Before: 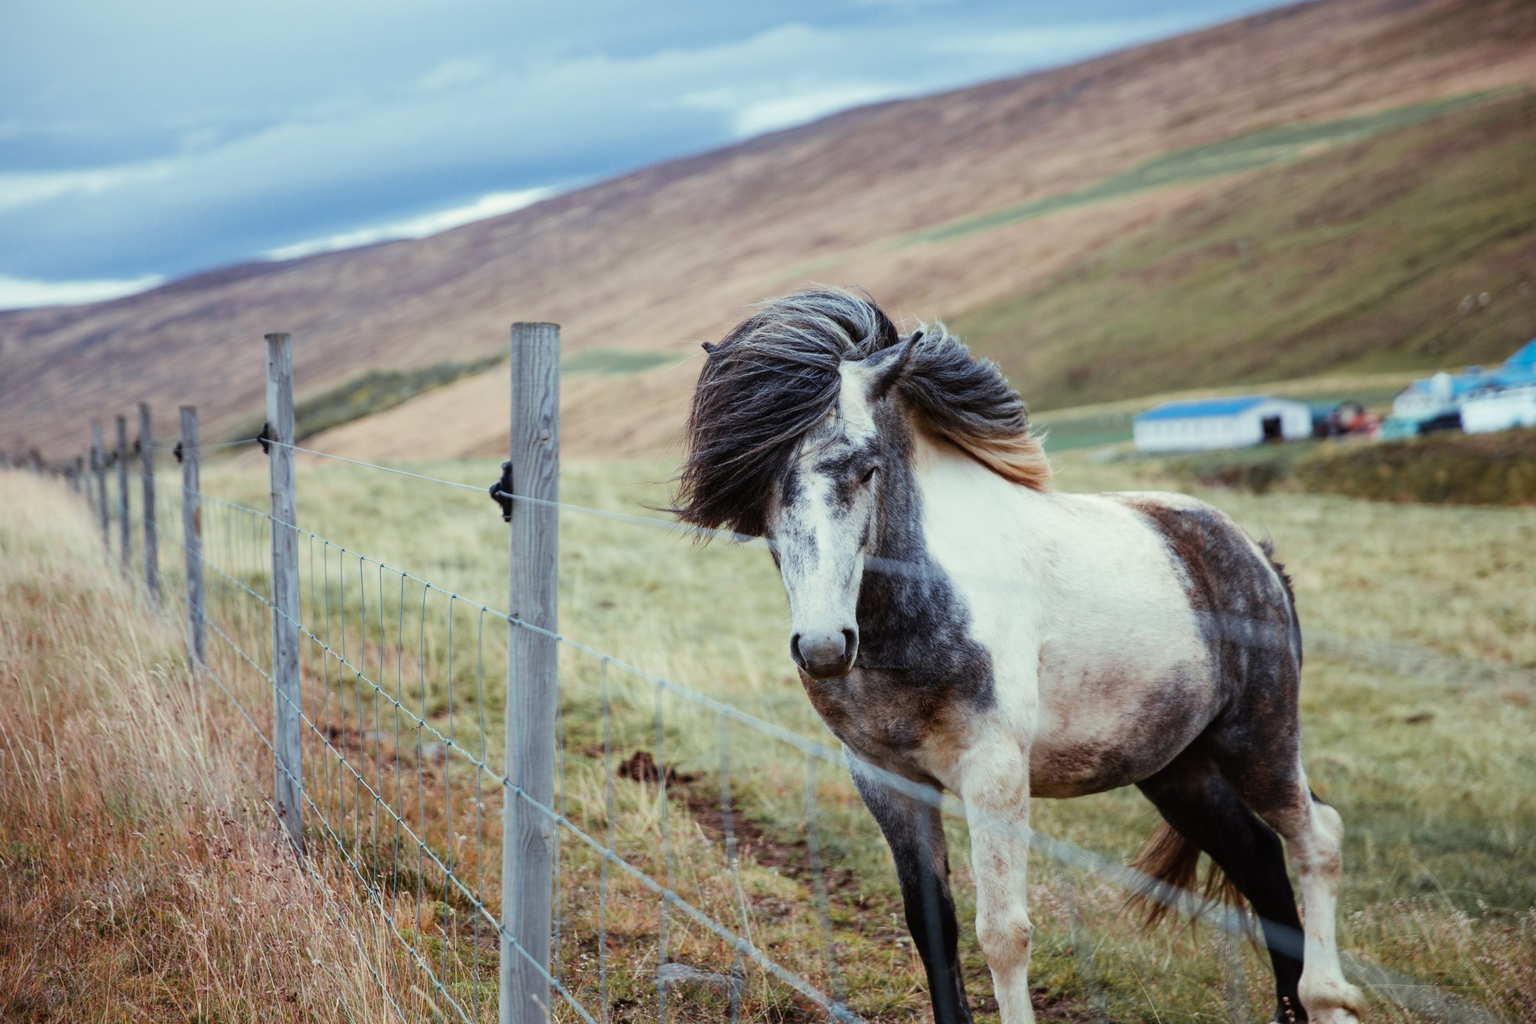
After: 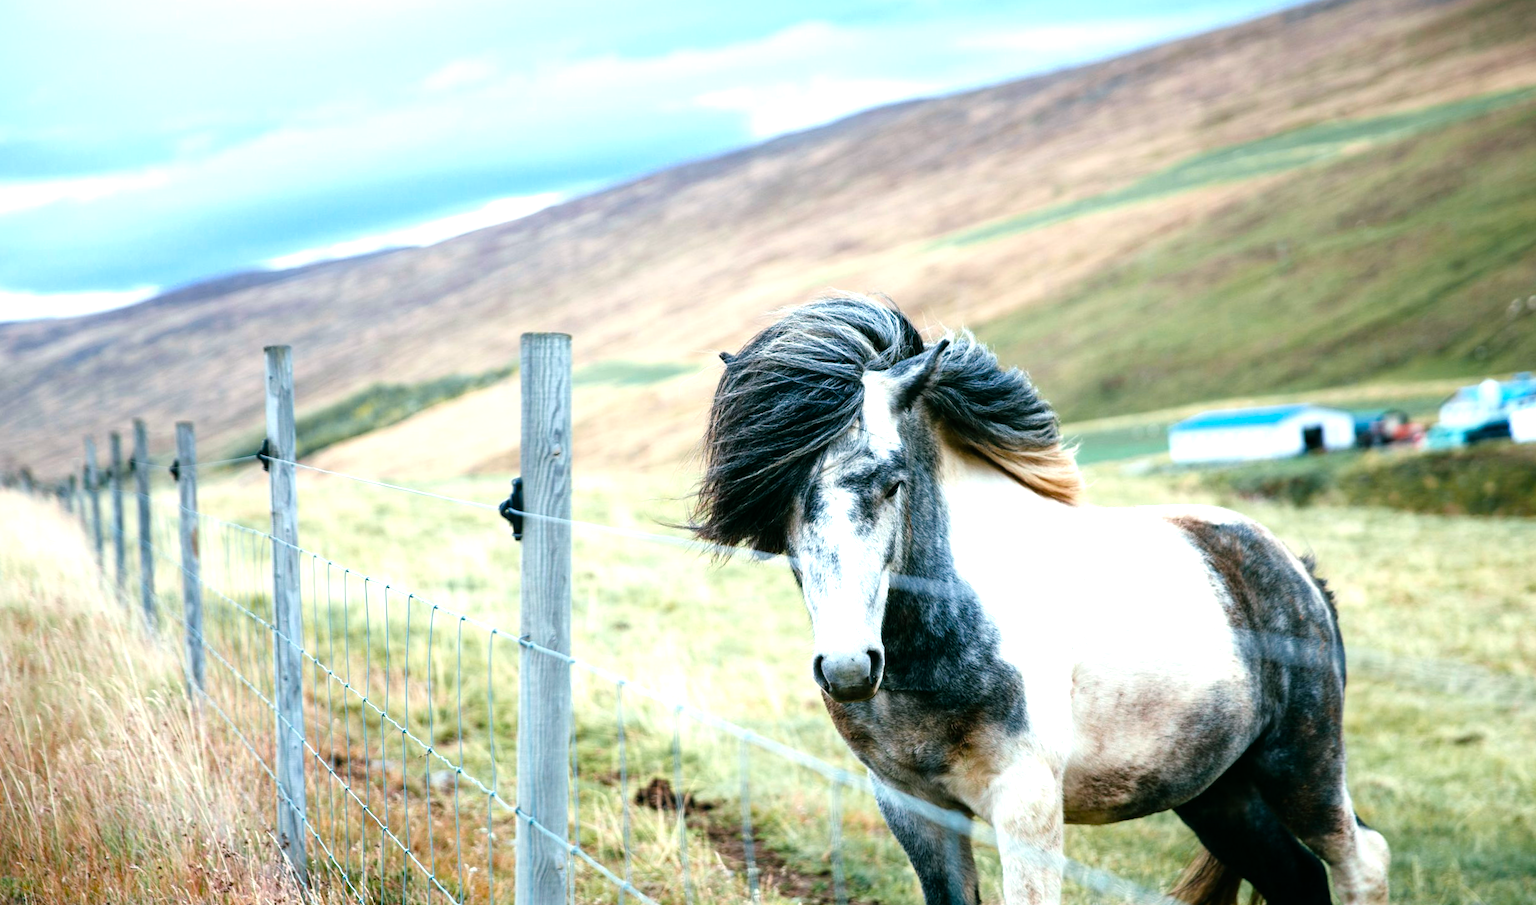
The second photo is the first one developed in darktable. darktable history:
tone equalizer: -8 EV -1.1 EV, -7 EV -1.05 EV, -6 EV -0.887 EV, -5 EV -0.588 EV, -3 EV 0.569 EV, -2 EV 0.861 EV, -1 EV 1.01 EV, +0 EV 1.08 EV
crop and rotate: angle 0.342°, left 0.26%, right 2.788%, bottom 14.249%
color balance rgb: power › chroma 2.177%, power › hue 168.65°, perceptual saturation grading › global saturation 15.513%, perceptual saturation grading › highlights -19.066%, perceptual saturation grading › shadows 19.643%, global vibrance 20%
